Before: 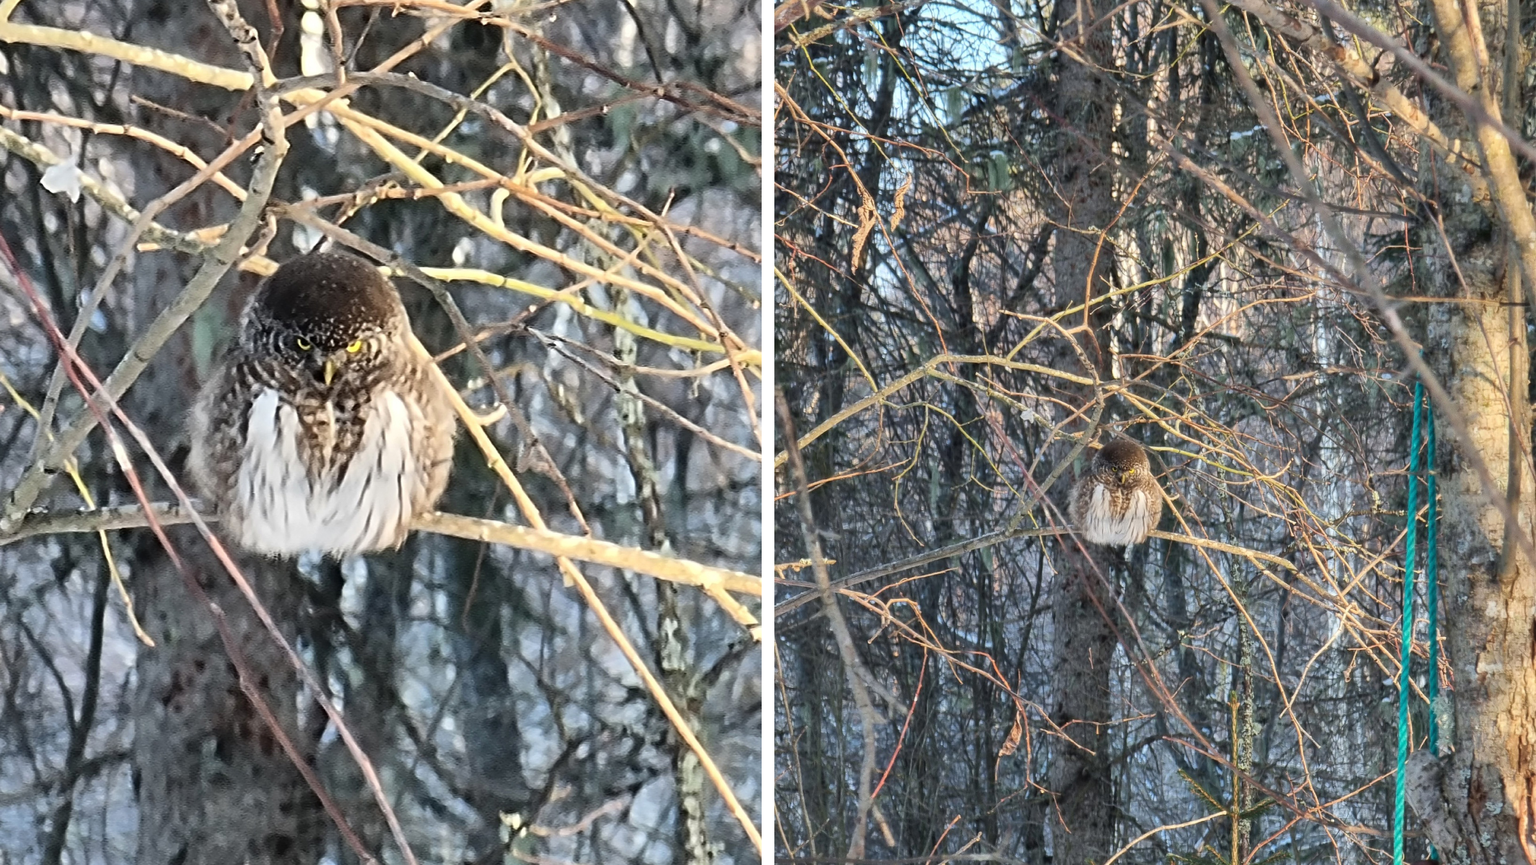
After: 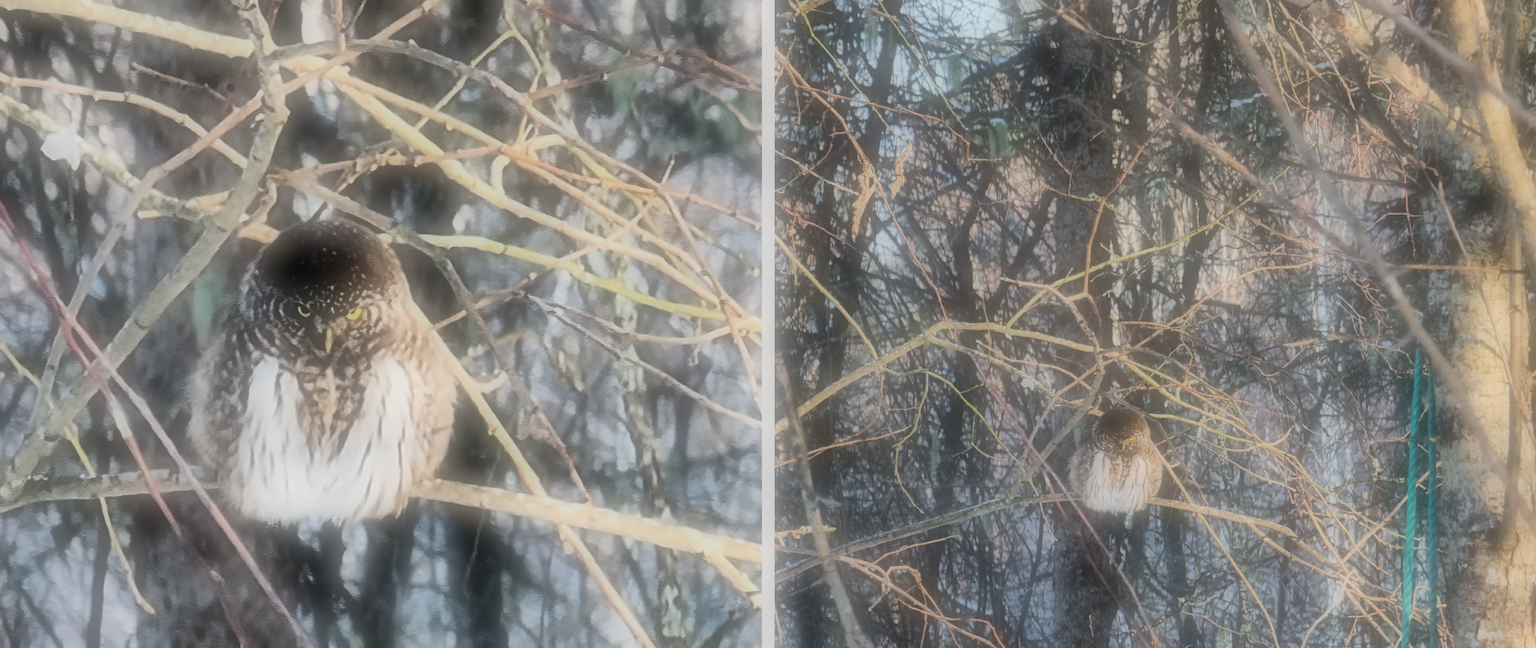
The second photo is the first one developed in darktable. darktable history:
soften: on, module defaults
filmic rgb: black relative exposure -5 EV, hardness 2.88, contrast 1.3, highlights saturation mix -30%
crop: top 3.857%, bottom 21.132%
